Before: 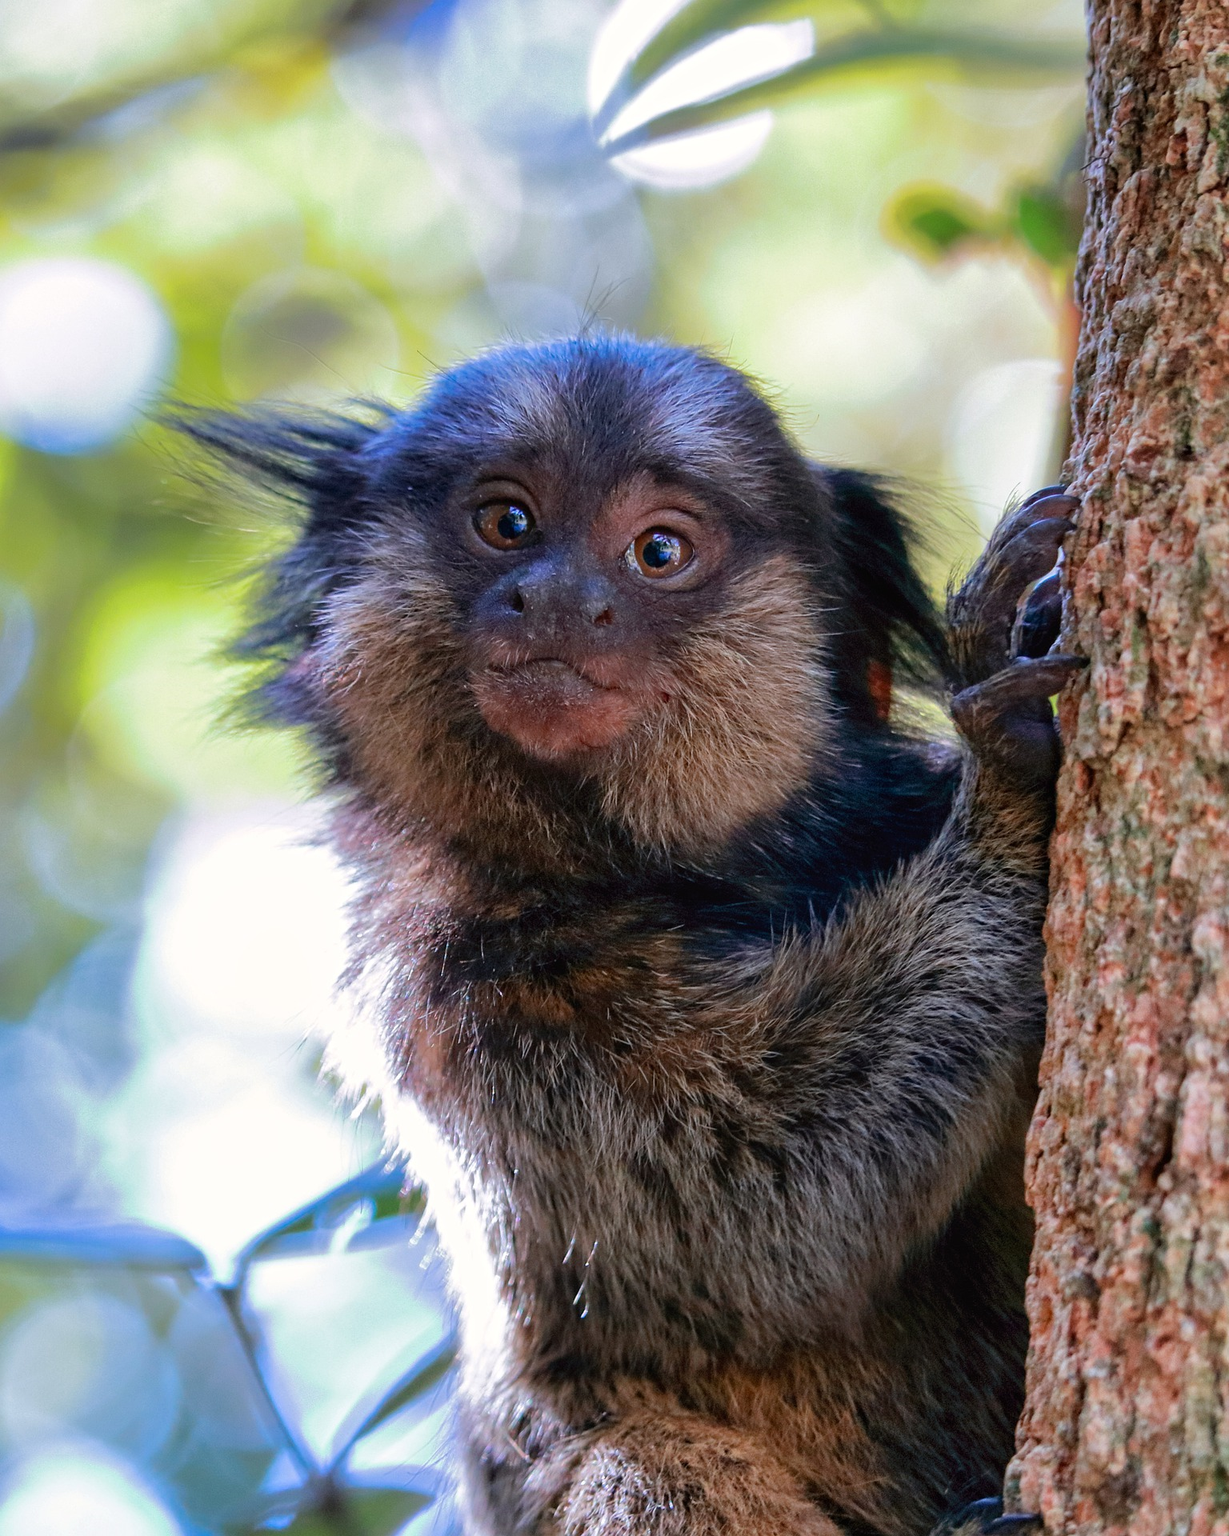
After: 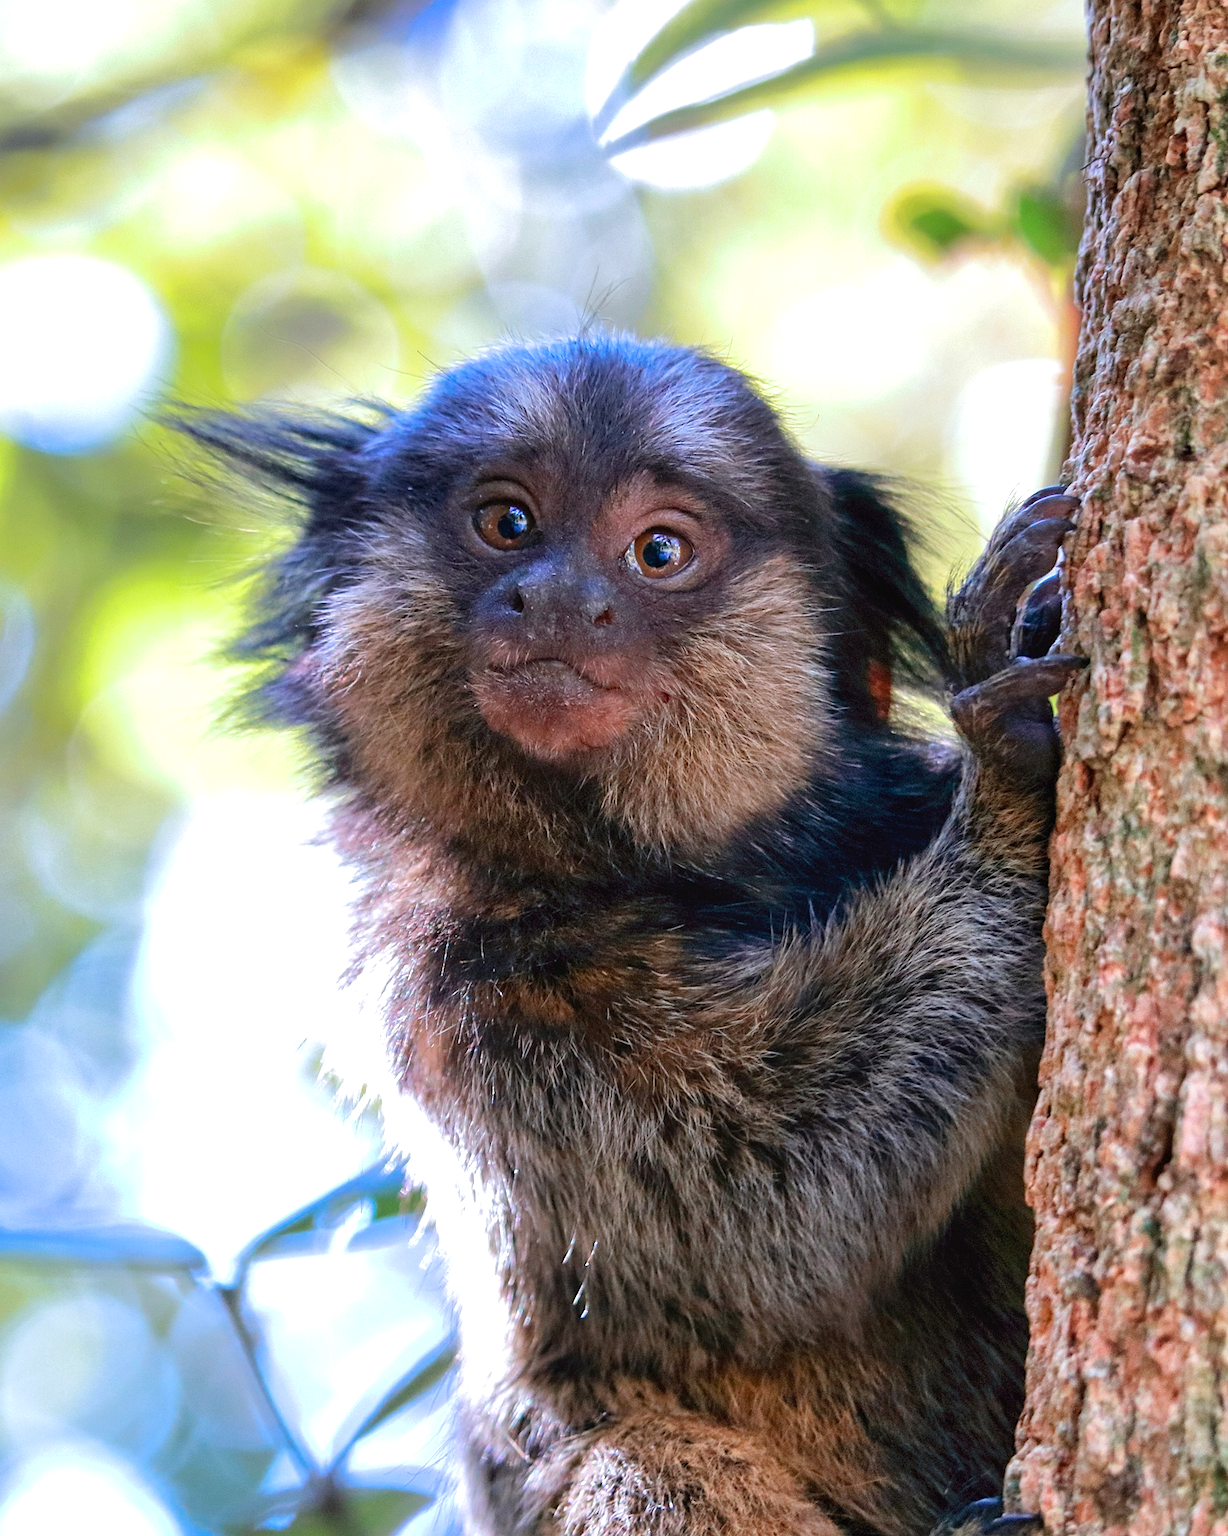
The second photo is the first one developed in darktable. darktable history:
exposure: black level correction 0, exposure 0.5 EV, compensate exposure bias true, compensate highlight preservation false
